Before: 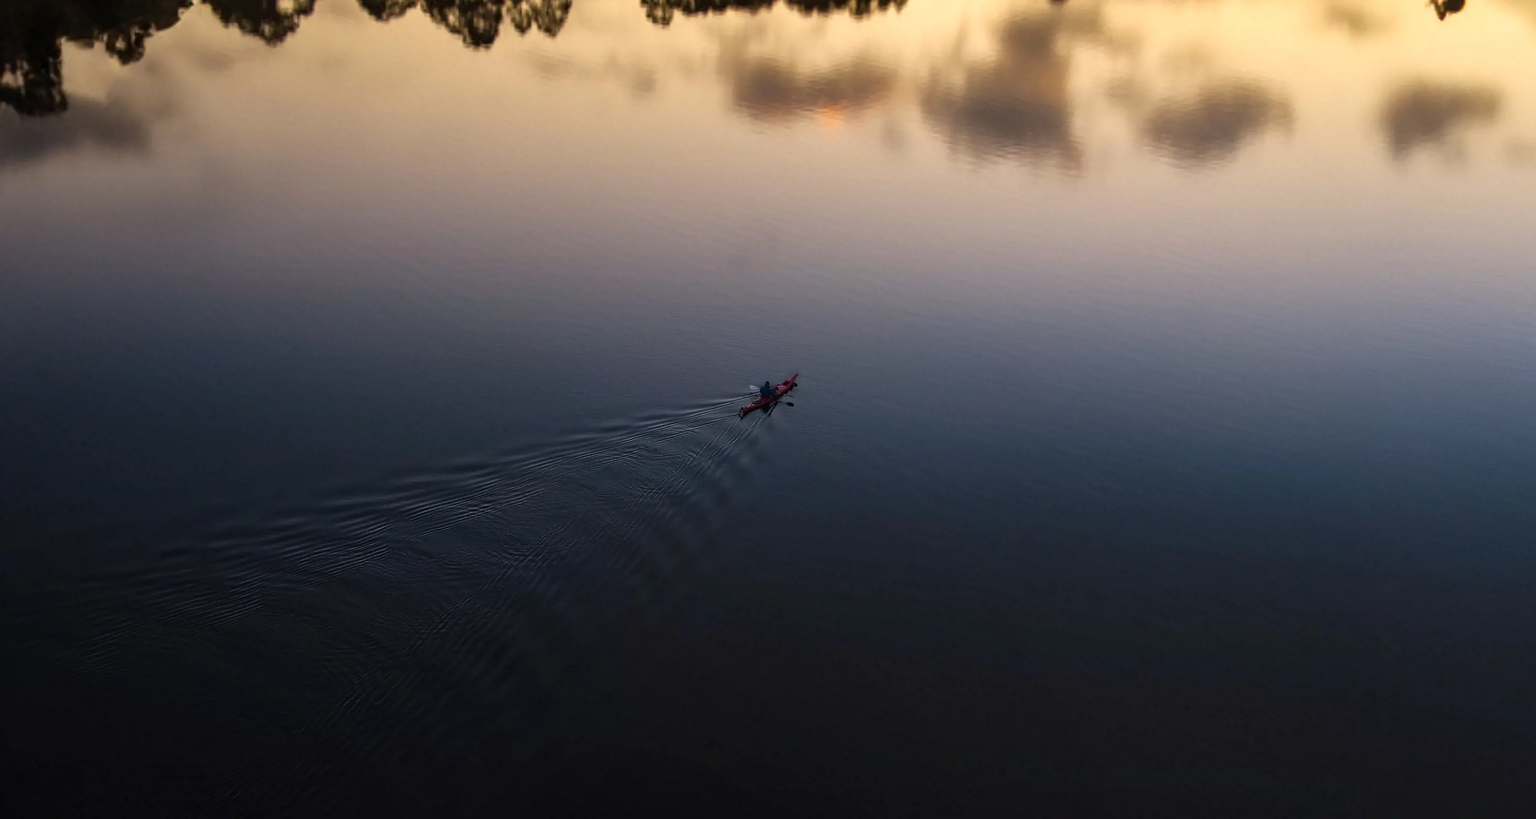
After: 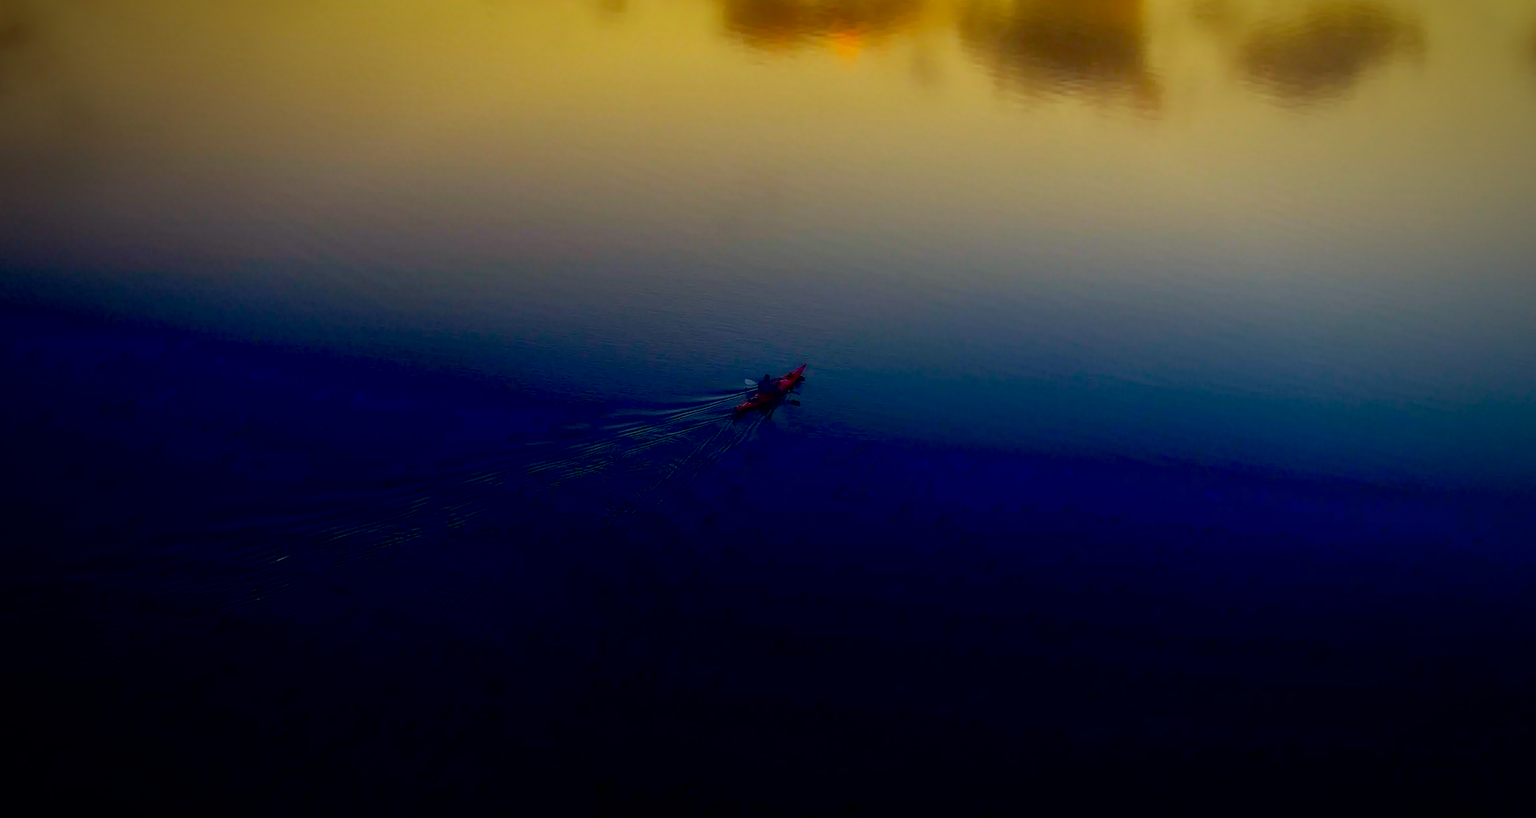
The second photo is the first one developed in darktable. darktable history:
exposure: black level correction 0.046, exposure -0.228 EV, compensate highlight preservation false
contrast brightness saturation: saturation 0.1
vignetting: fall-off start 70.97%, brightness -0.584, saturation -0.118, width/height ratio 1.333
contrast equalizer: octaves 7, y [[0.6 ×6], [0.55 ×6], [0 ×6], [0 ×6], [0 ×6]], mix -1
color correction: highlights a* -10.77, highlights b* 9.8, saturation 1.72
local contrast: highlights 100%, shadows 100%, detail 120%, midtone range 0.2
crop and rotate: left 10.071%, top 10.071%, right 10.02%, bottom 10.02%
